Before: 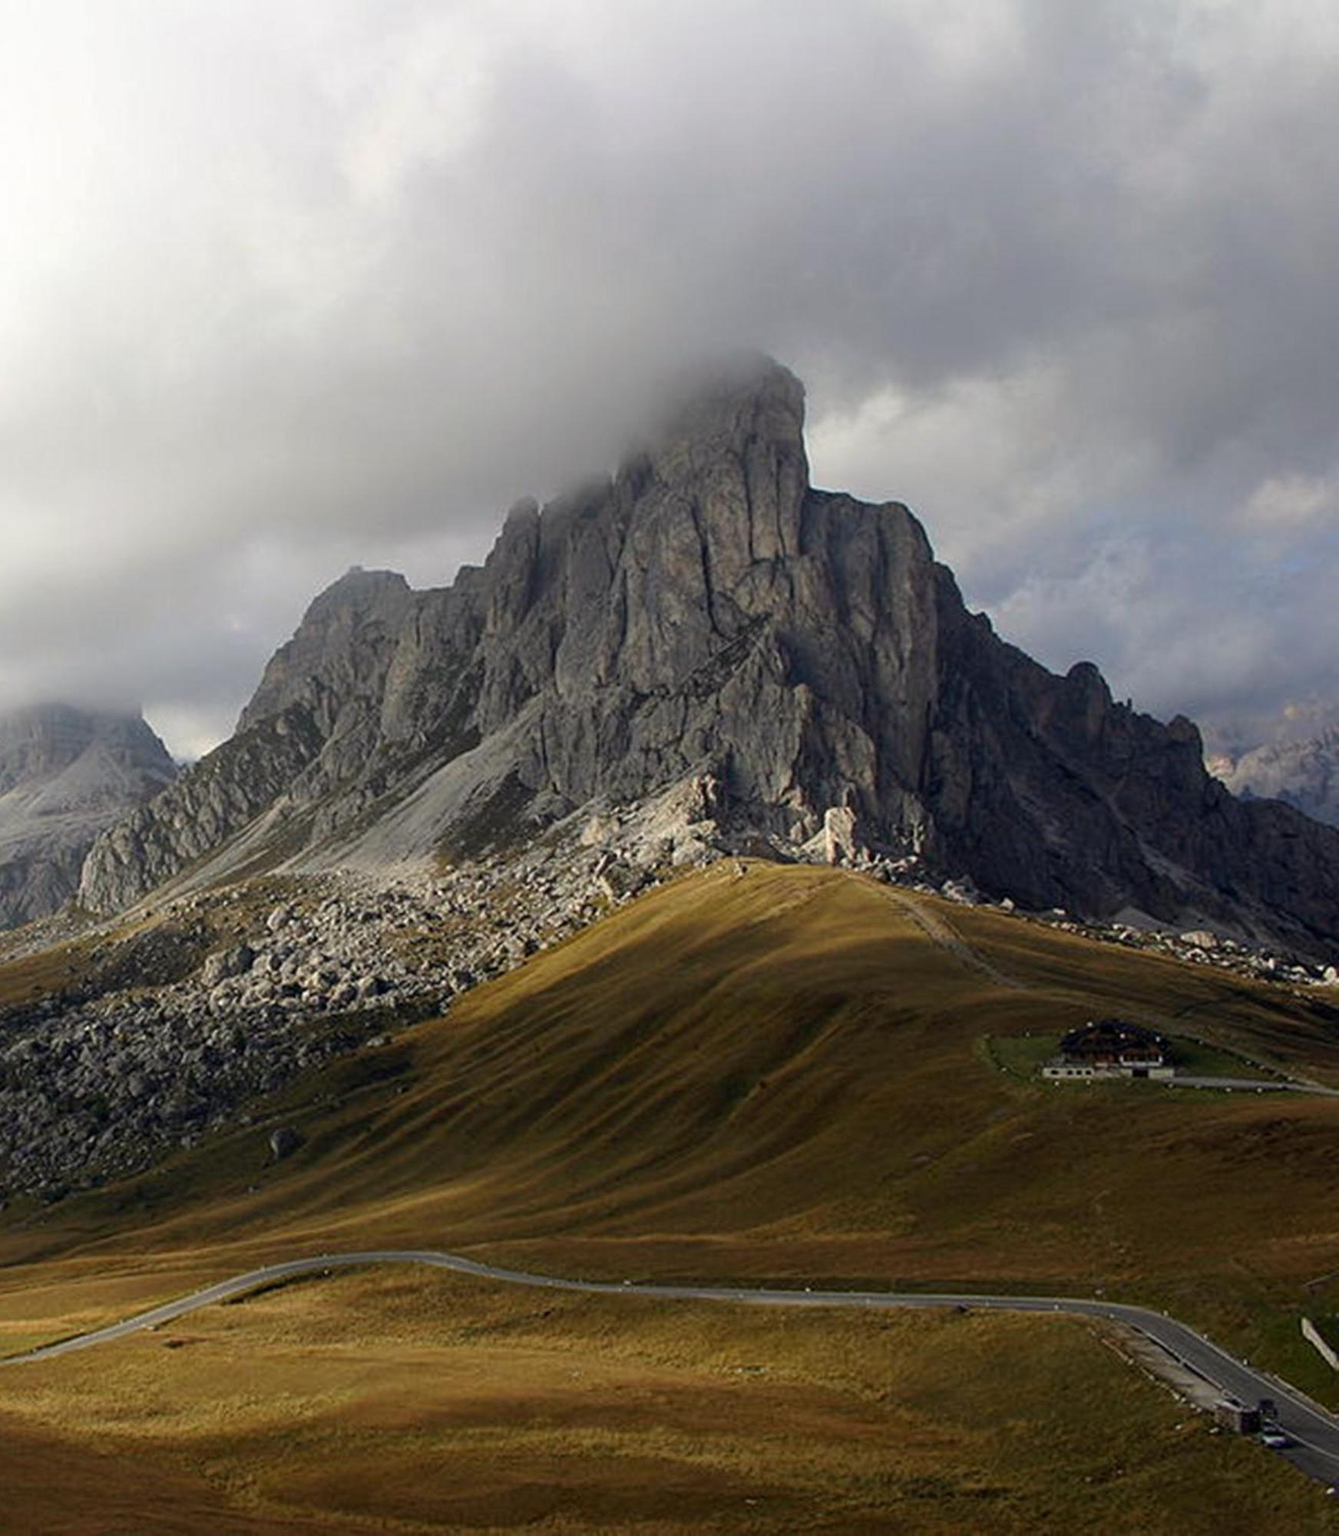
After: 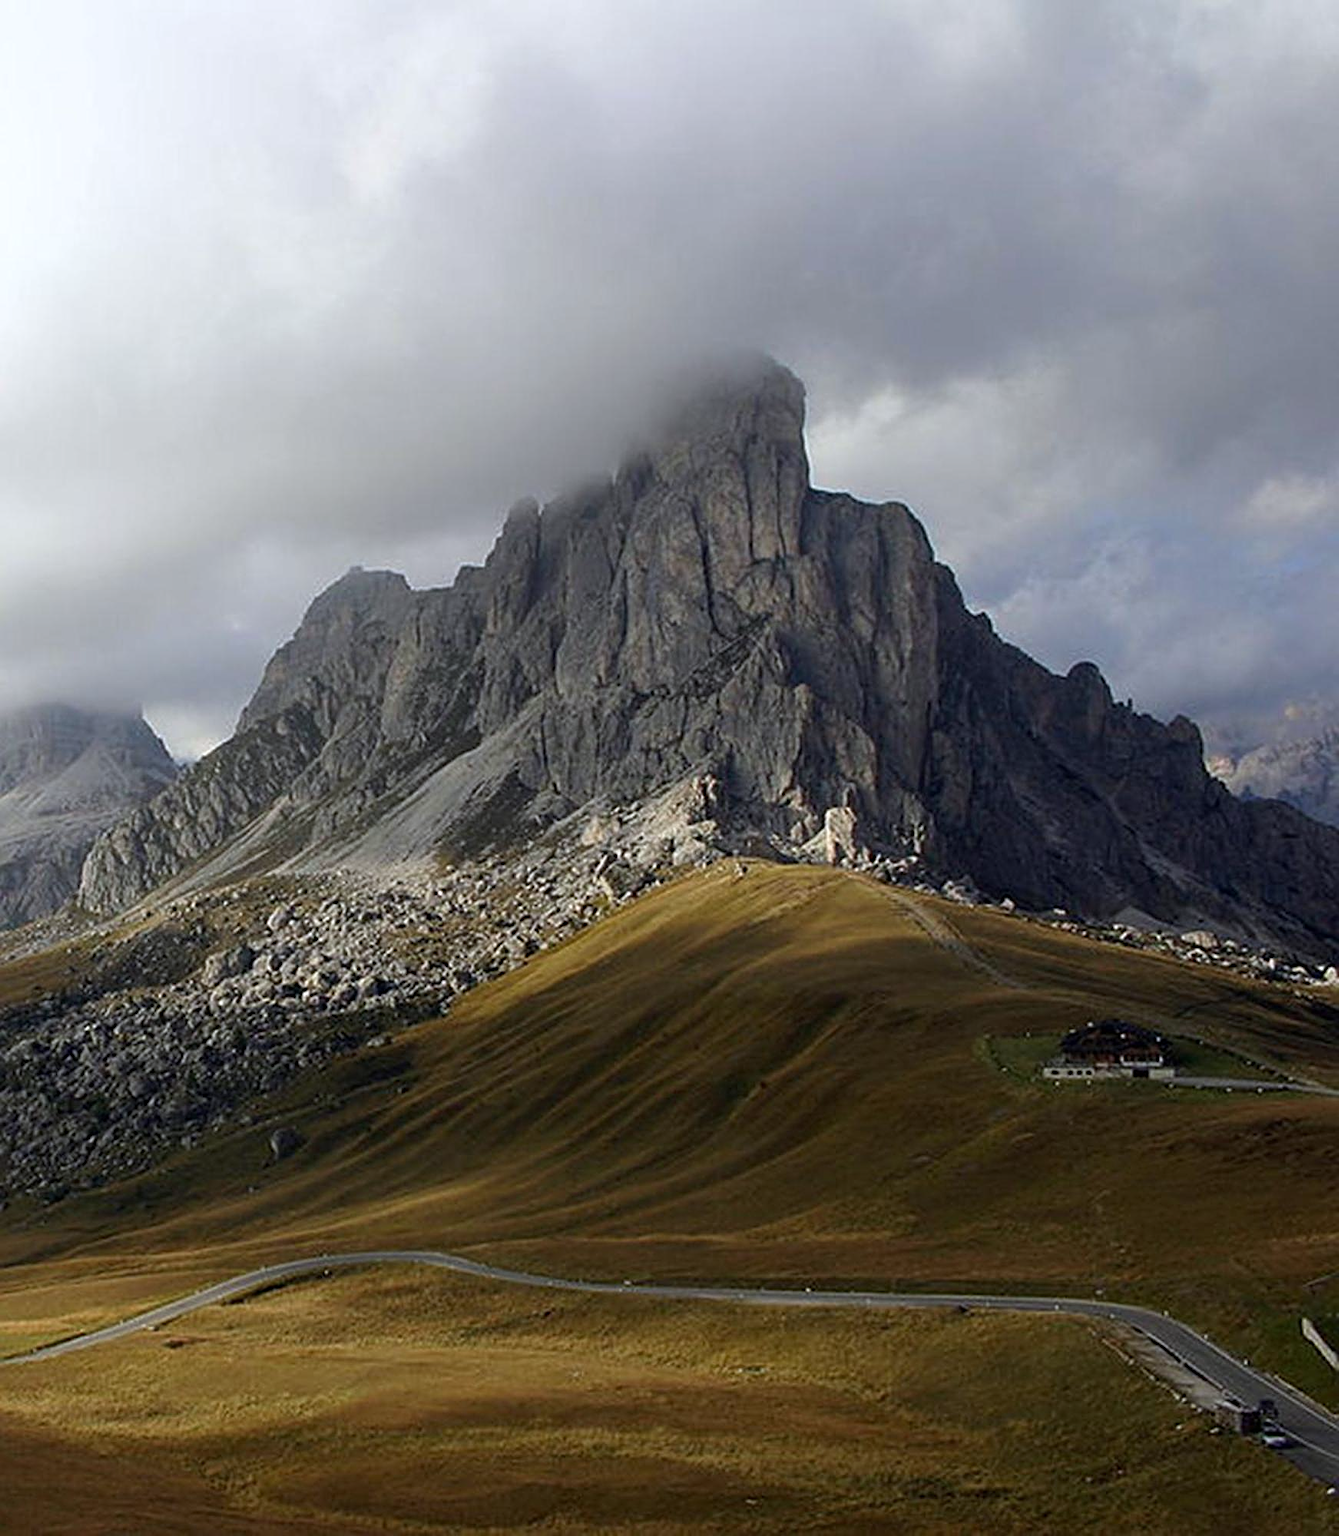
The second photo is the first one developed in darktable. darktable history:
white balance: red 0.974, blue 1.044
sharpen: on, module defaults
